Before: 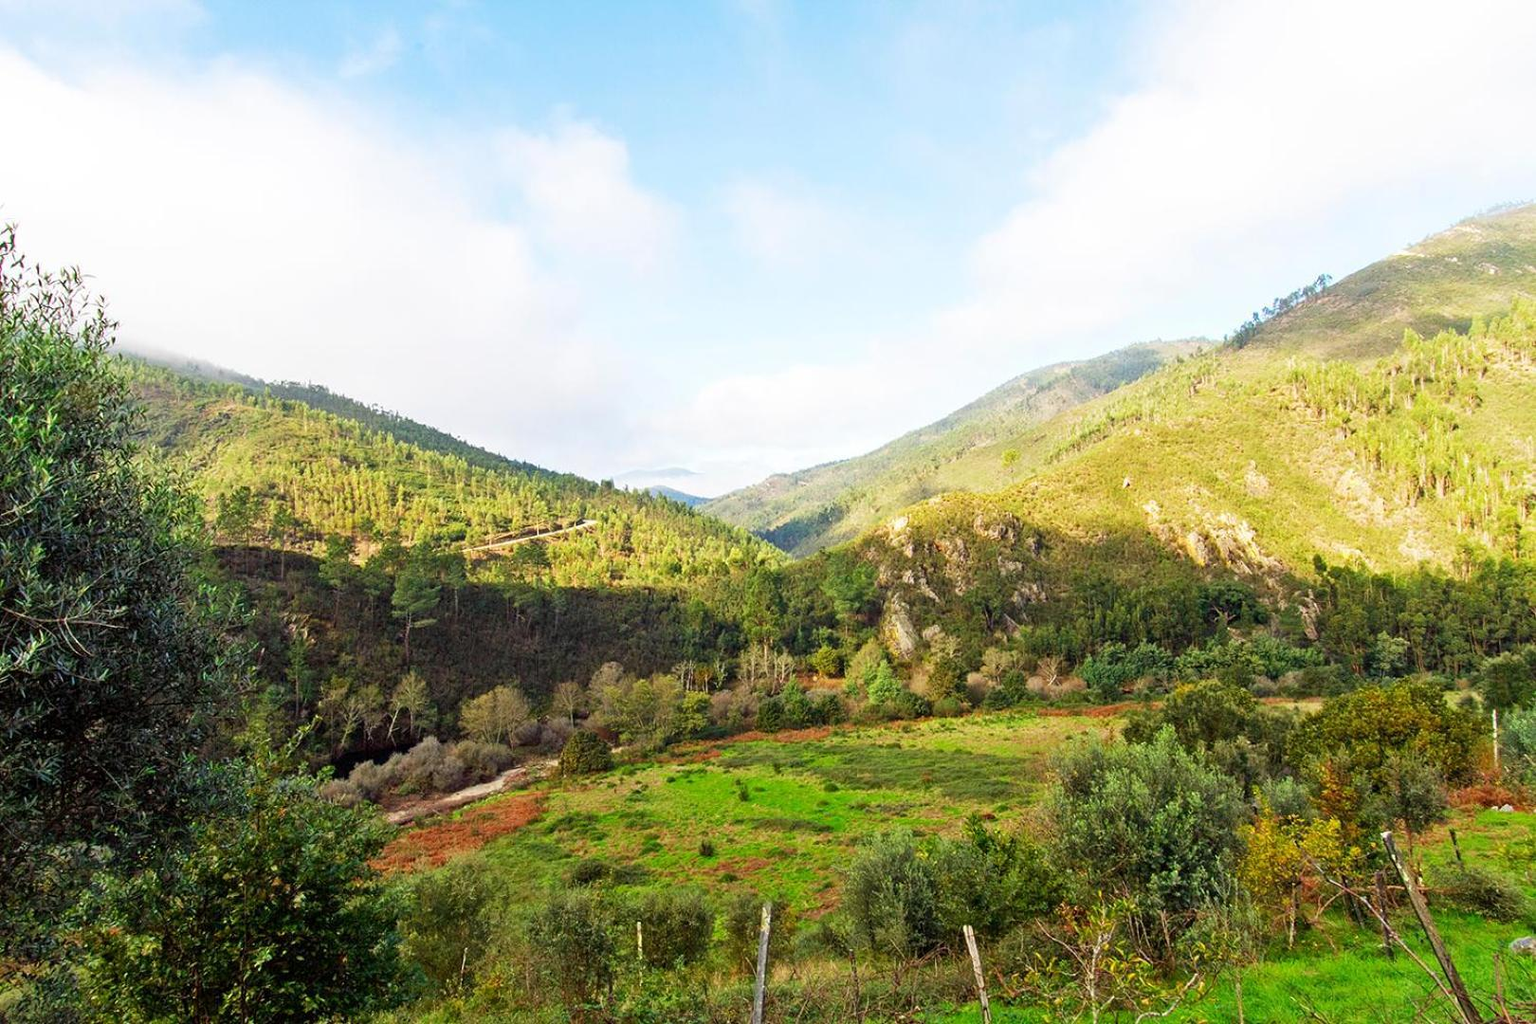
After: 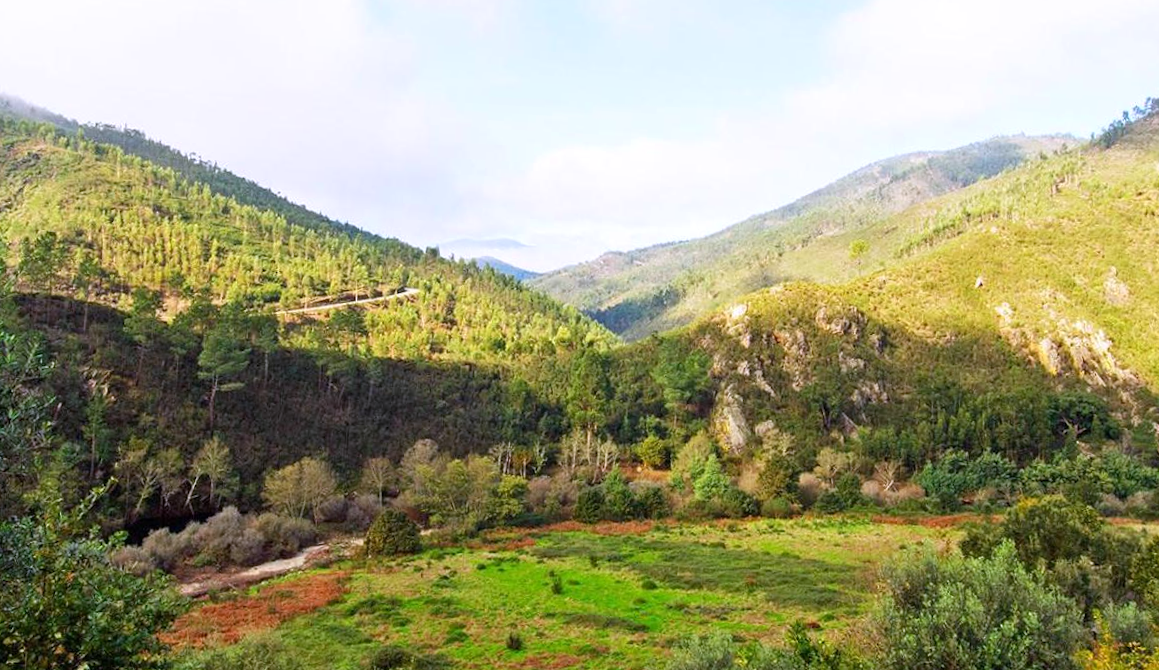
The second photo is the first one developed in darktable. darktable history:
crop and rotate: angle -3.37°, left 9.79%, top 20.73%, right 12.42%, bottom 11.82%
white balance: red 1.004, blue 1.096
